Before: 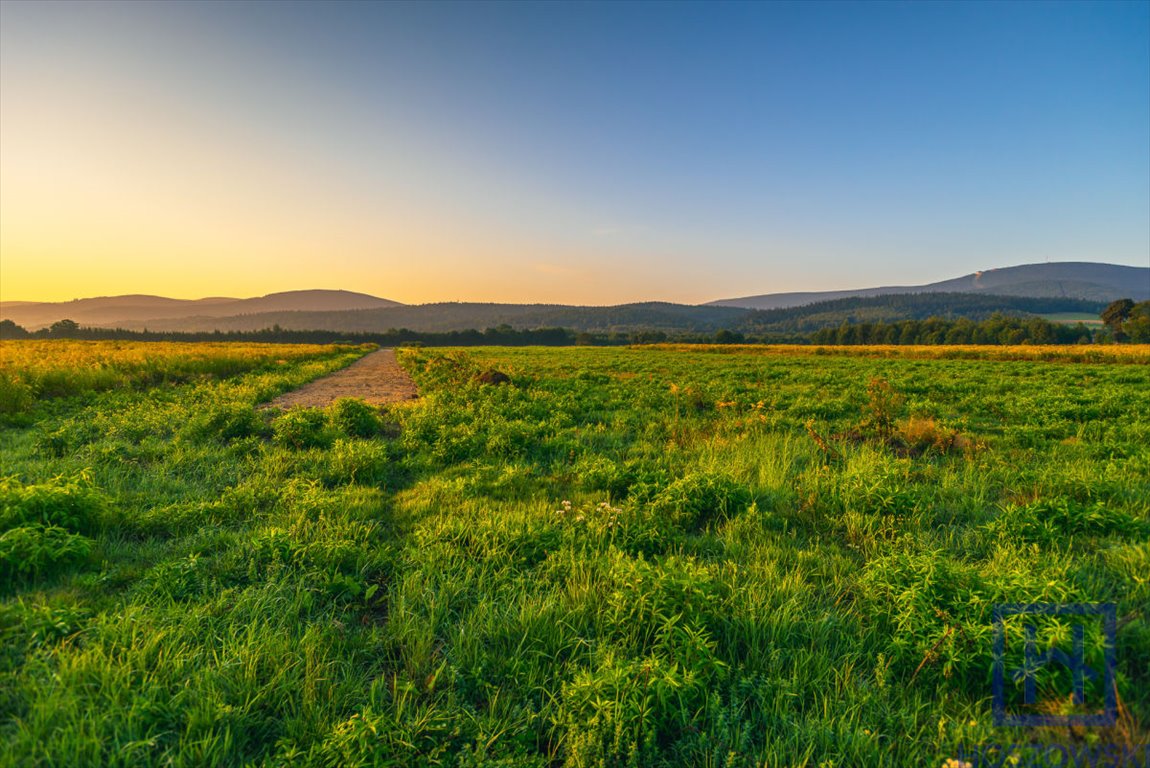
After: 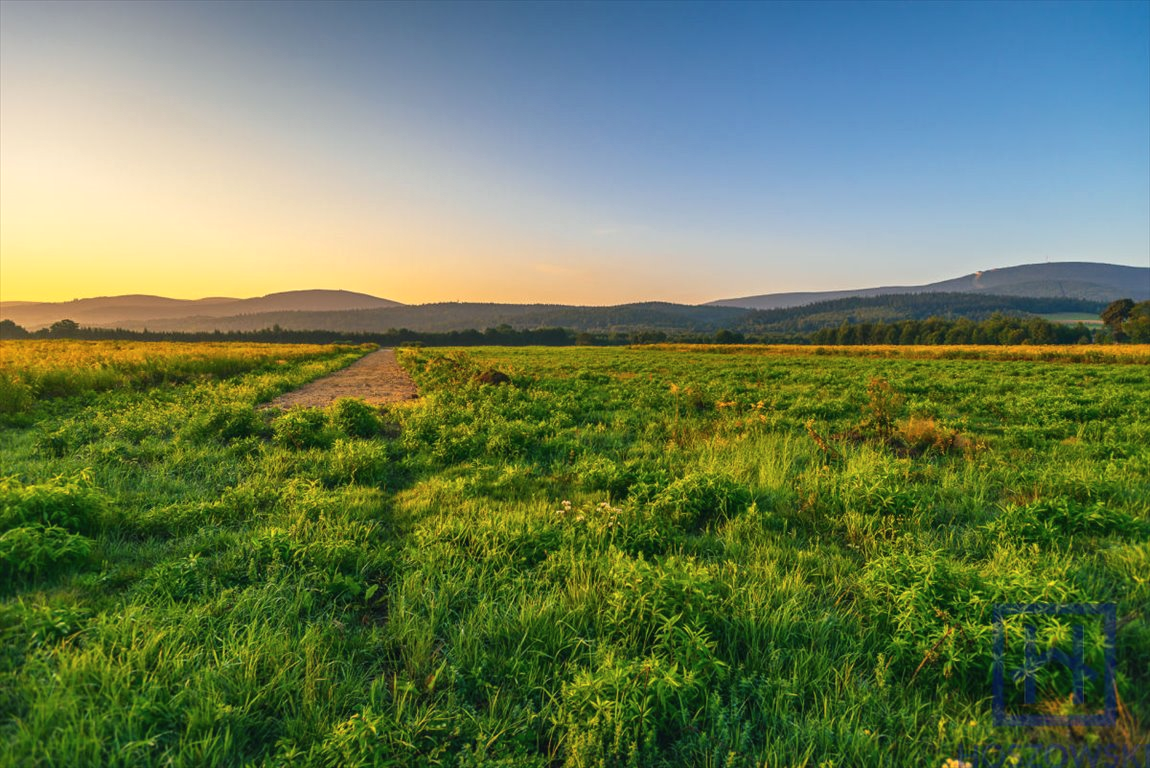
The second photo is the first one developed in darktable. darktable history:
exposure: black level correction -0.003, exposure 0.033 EV, compensate highlight preservation false
local contrast: mode bilateral grid, contrast 21, coarseness 50, detail 120%, midtone range 0.2
